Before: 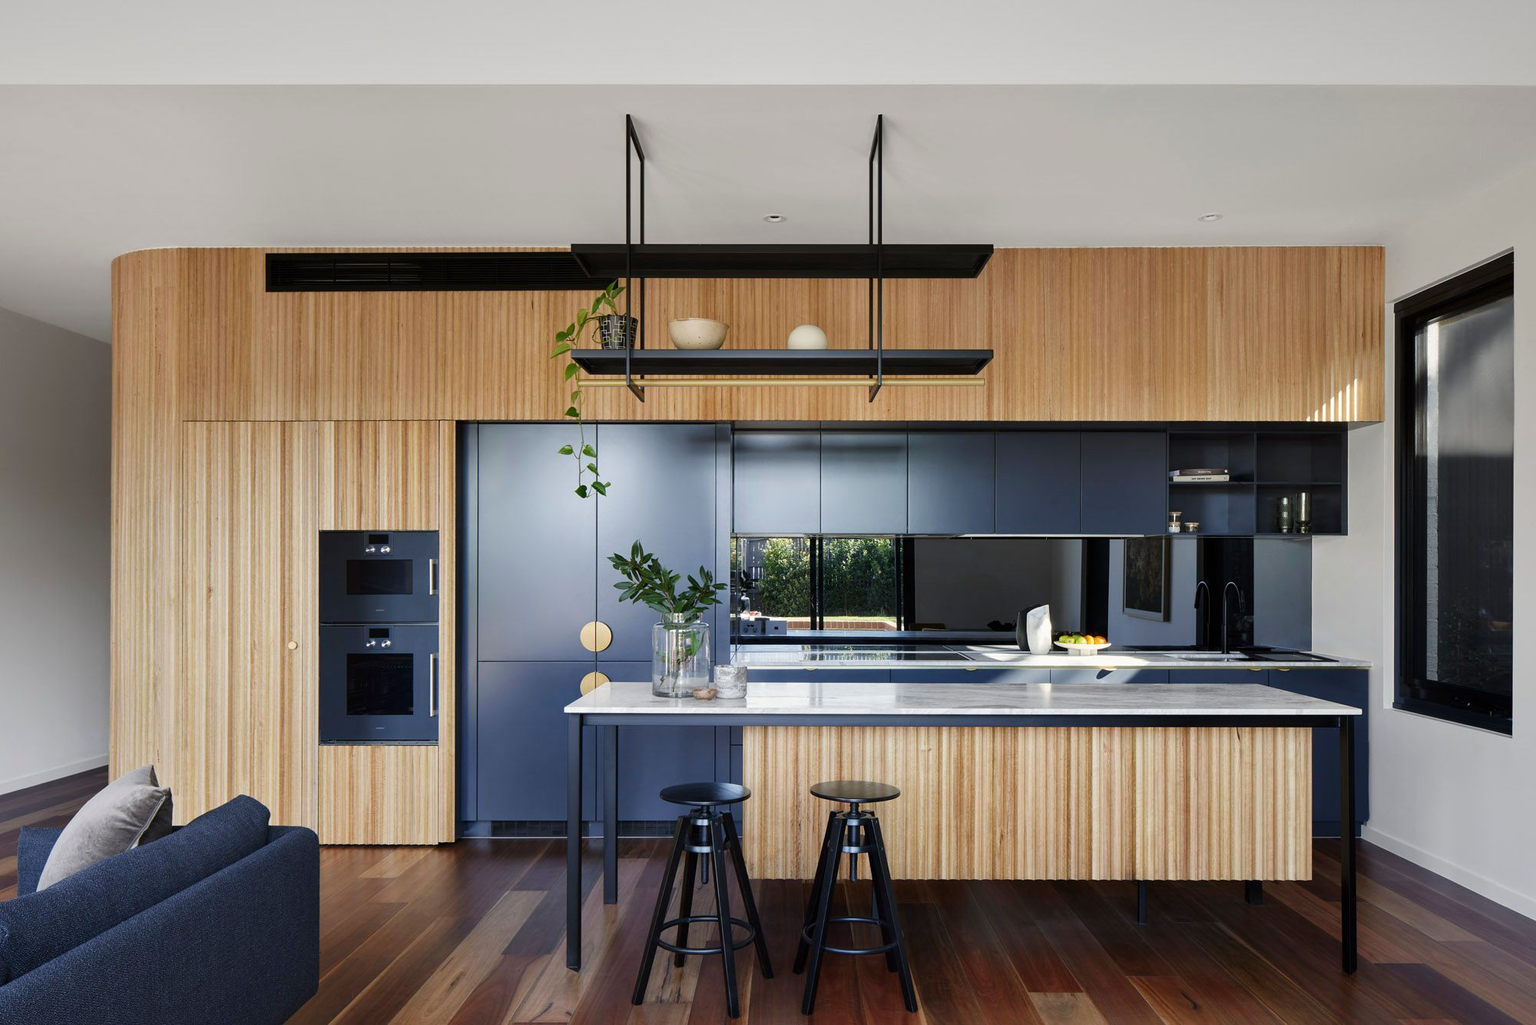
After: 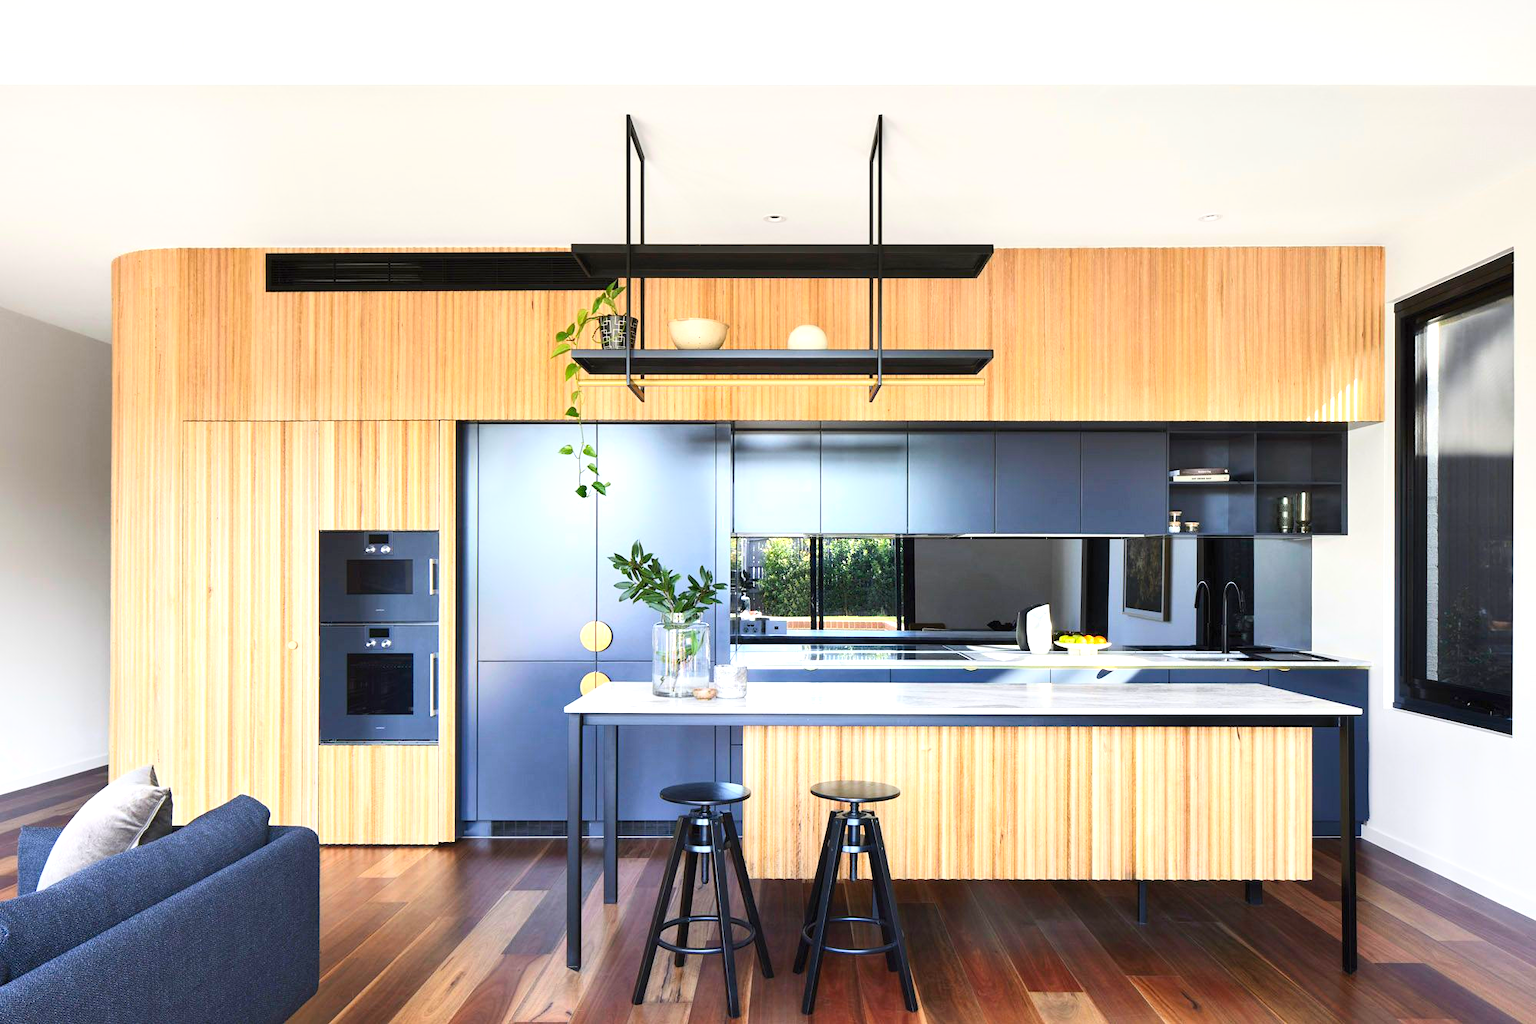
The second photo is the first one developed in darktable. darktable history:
contrast brightness saturation: contrast 0.2, brightness 0.16, saturation 0.22
exposure: black level correction 0, exposure 1 EV, compensate exposure bias true, compensate highlight preservation false
